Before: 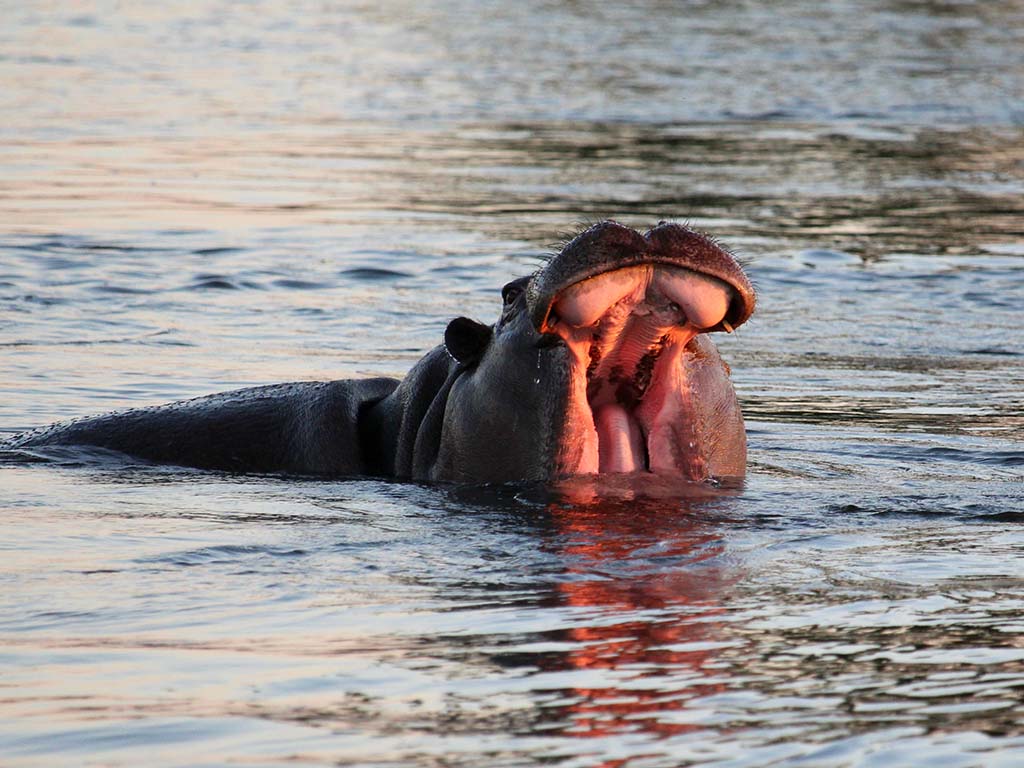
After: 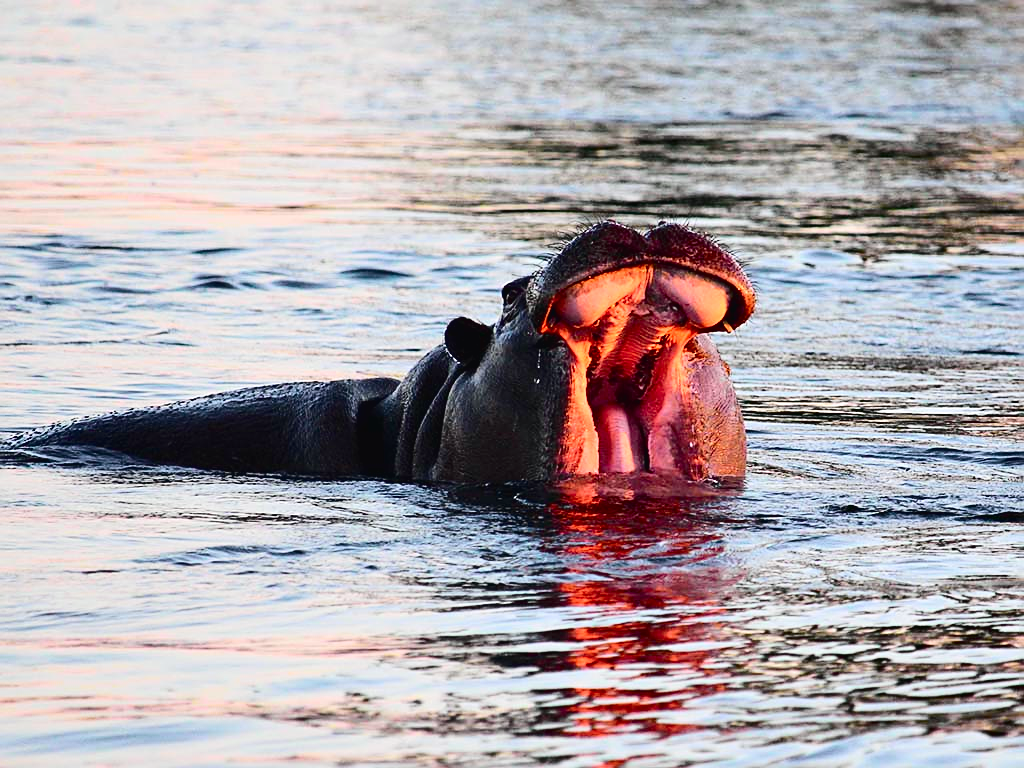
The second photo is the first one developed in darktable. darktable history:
sharpen: on, module defaults
tone curve: curves: ch0 [(0, 0.023) (0.103, 0.087) (0.295, 0.297) (0.445, 0.531) (0.553, 0.665) (0.735, 0.843) (0.994, 1)]; ch1 [(0, 0) (0.427, 0.346) (0.456, 0.426) (0.484, 0.483) (0.509, 0.514) (0.535, 0.56) (0.581, 0.632) (0.646, 0.715) (1, 1)]; ch2 [(0, 0) (0.369, 0.388) (0.449, 0.431) (0.501, 0.495) (0.533, 0.518) (0.572, 0.612) (0.677, 0.752) (1, 1)], color space Lab, independent channels, preserve colors none
contrast equalizer: octaves 7, y [[0.6 ×6], [0.55 ×6], [0 ×6], [0 ×6], [0 ×6]], mix 0.29
